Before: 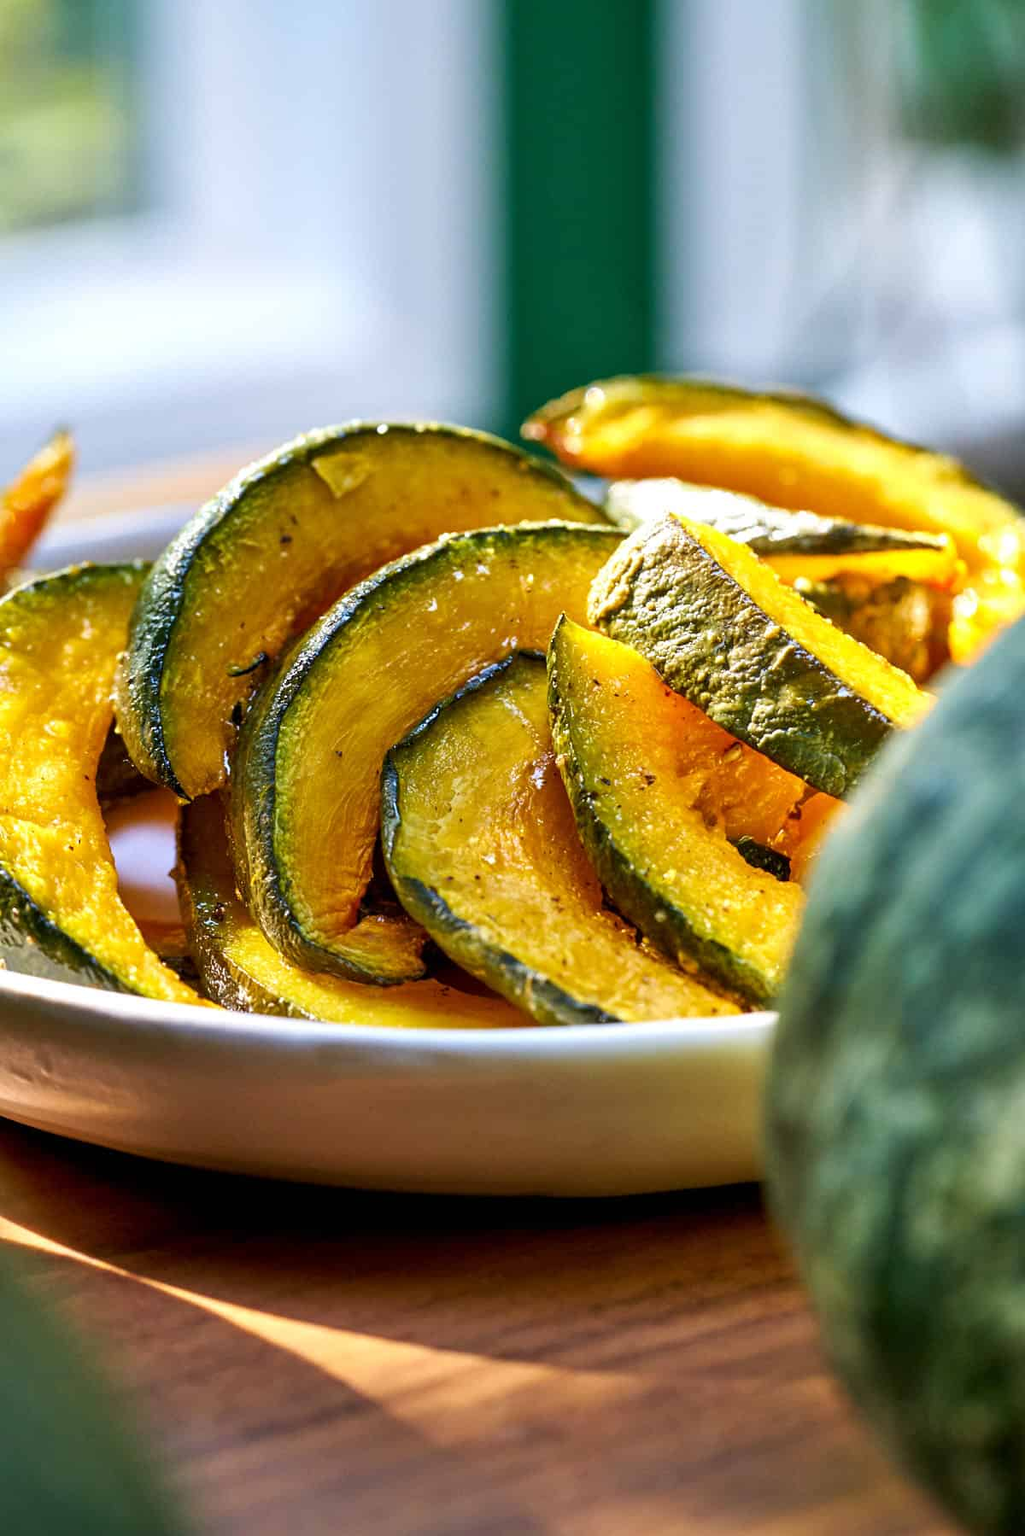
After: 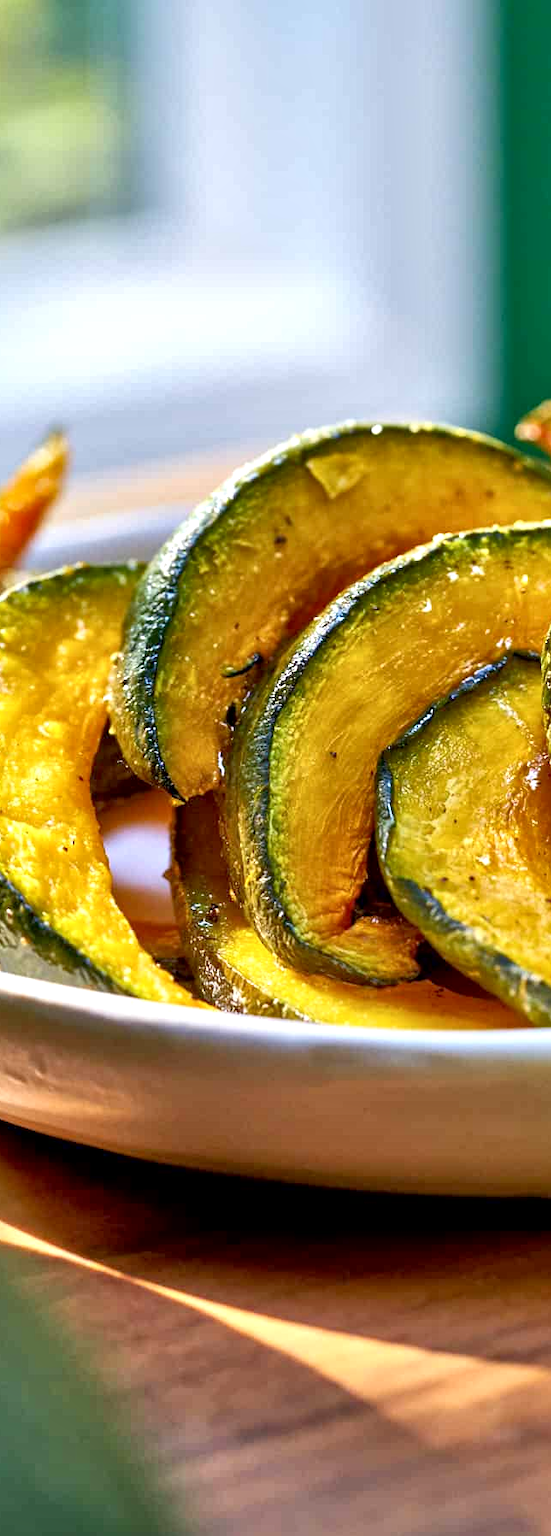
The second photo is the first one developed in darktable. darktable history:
crop: left 0.587%, right 45.588%, bottom 0.086%
exposure: black level correction 0.001, compensate highlight preservation false
tone equalizer: -8 EV 1 EV, -7 EV 1 EV, -6 EV 1 EV, -5 EV 1 EV, -4 EV 1 EV, -3 EV 0.75 EV, -2 EV 0.5 EV, -1 EV 0.25 EV
local contrast: mode bilateral grid, contrast 20, coarseness 50, detail 148%, midtone range 0.2
